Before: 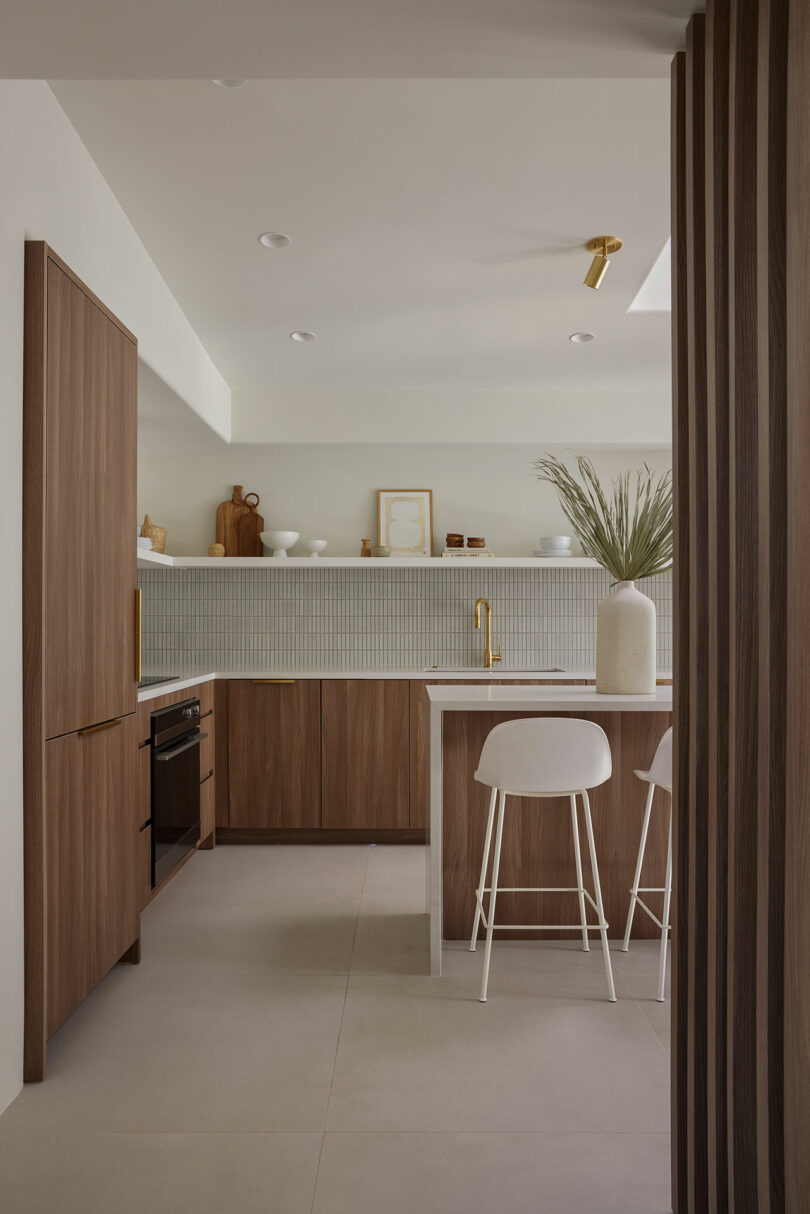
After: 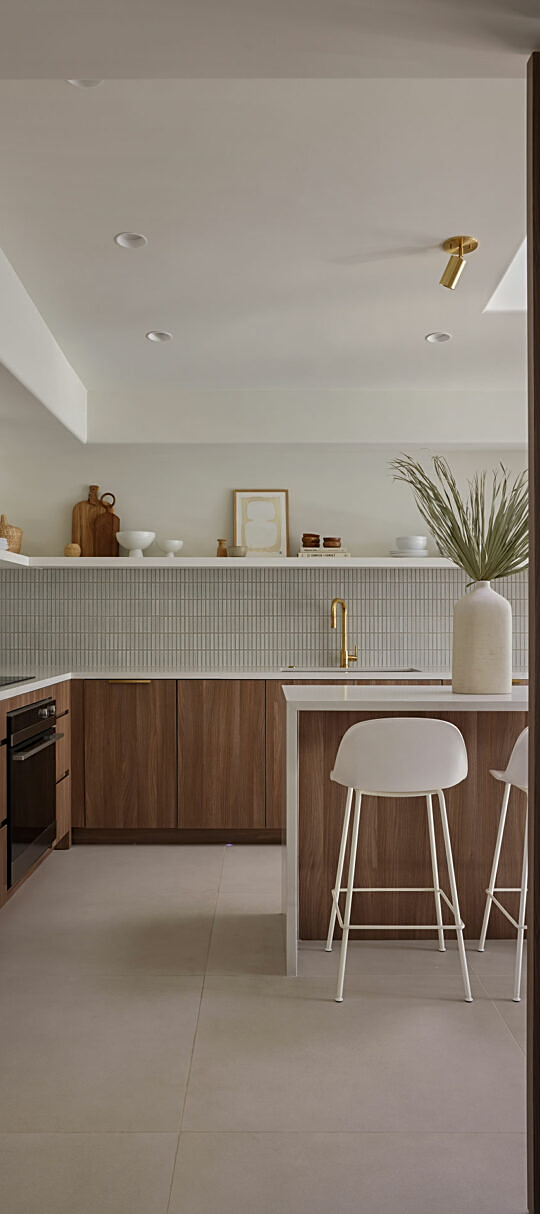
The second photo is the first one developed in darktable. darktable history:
sharpen: on, module defaults
crop and rotate: left 17.799%, right 15.442%
shadows and highlights: shadows 6.89, soften with gaussian
